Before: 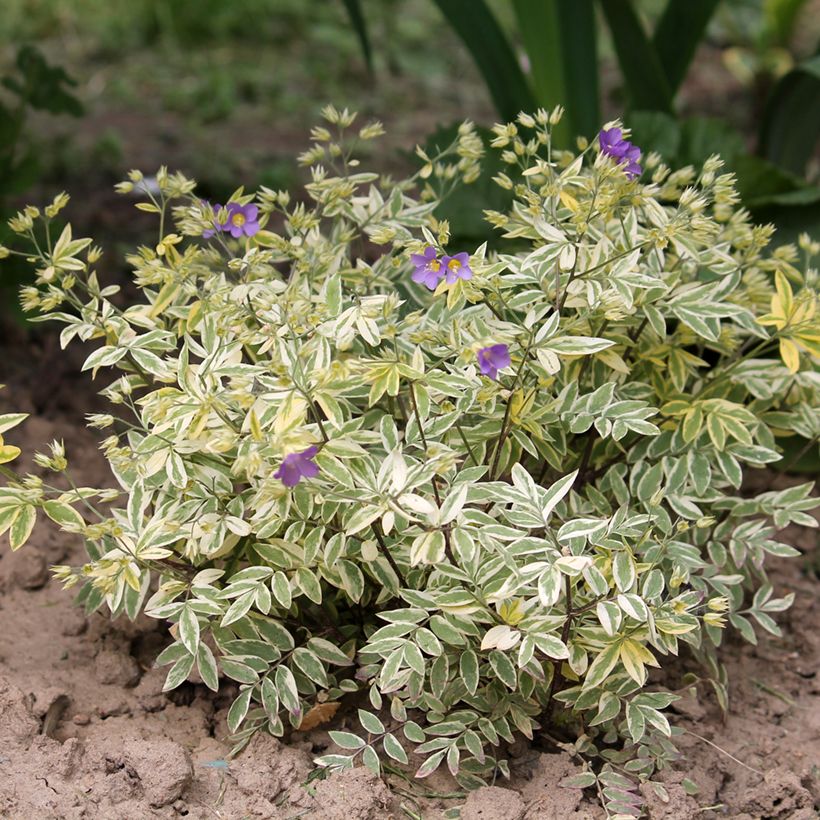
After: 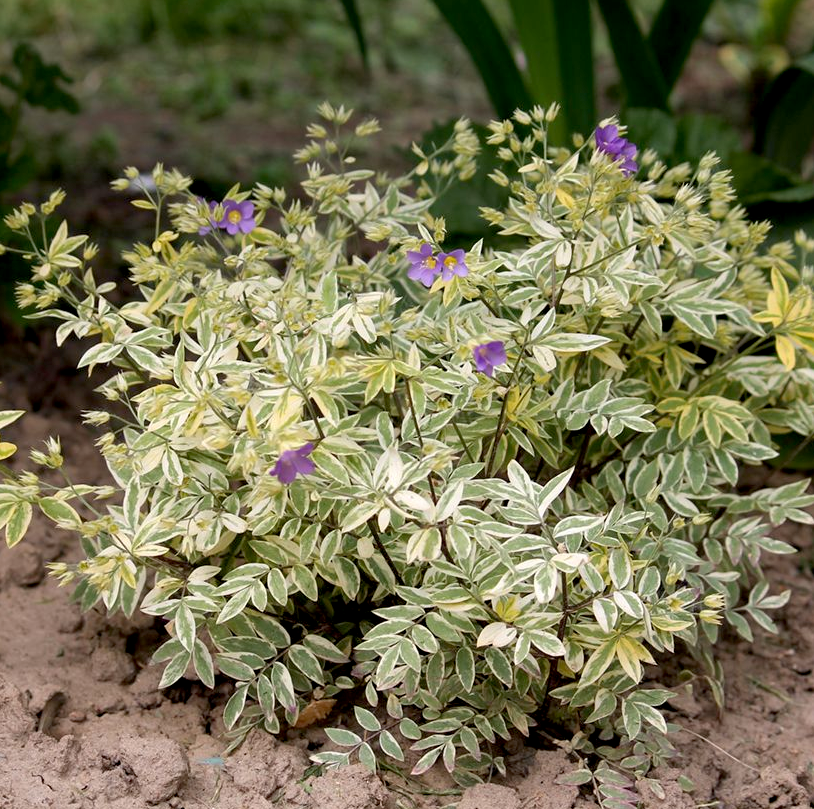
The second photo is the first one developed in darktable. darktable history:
crop: left 0.493%, top 0.472%, right 0.133%, bottom 0.805%
exposure: black level correction 0.009, compensate highlight preservation false
